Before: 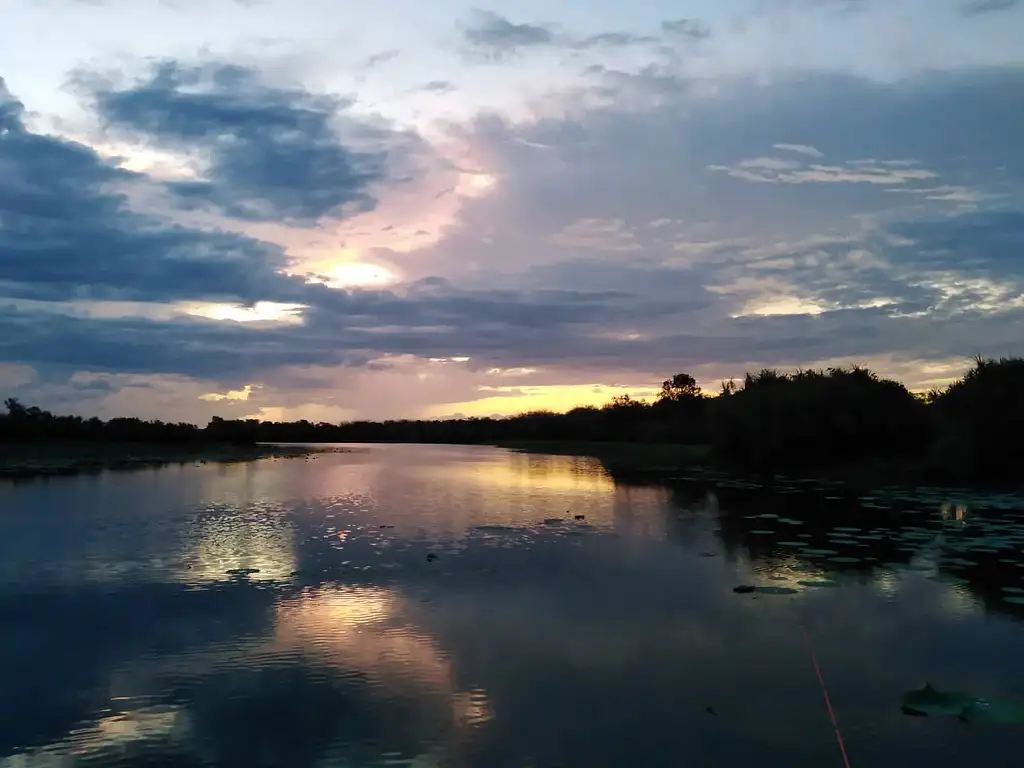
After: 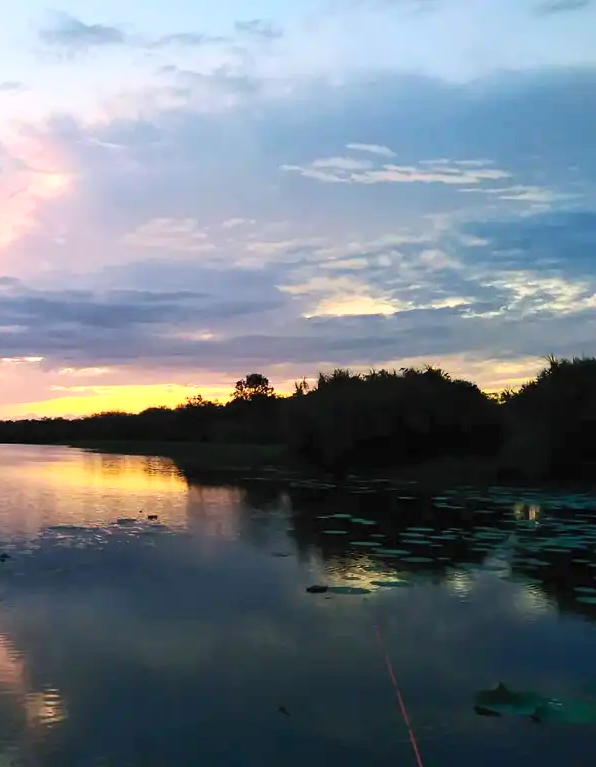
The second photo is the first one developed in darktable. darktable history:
contrast brightness saturation: contrast 0.242, brightness 0.26, saturation 0.385
crop: left 41.751%
